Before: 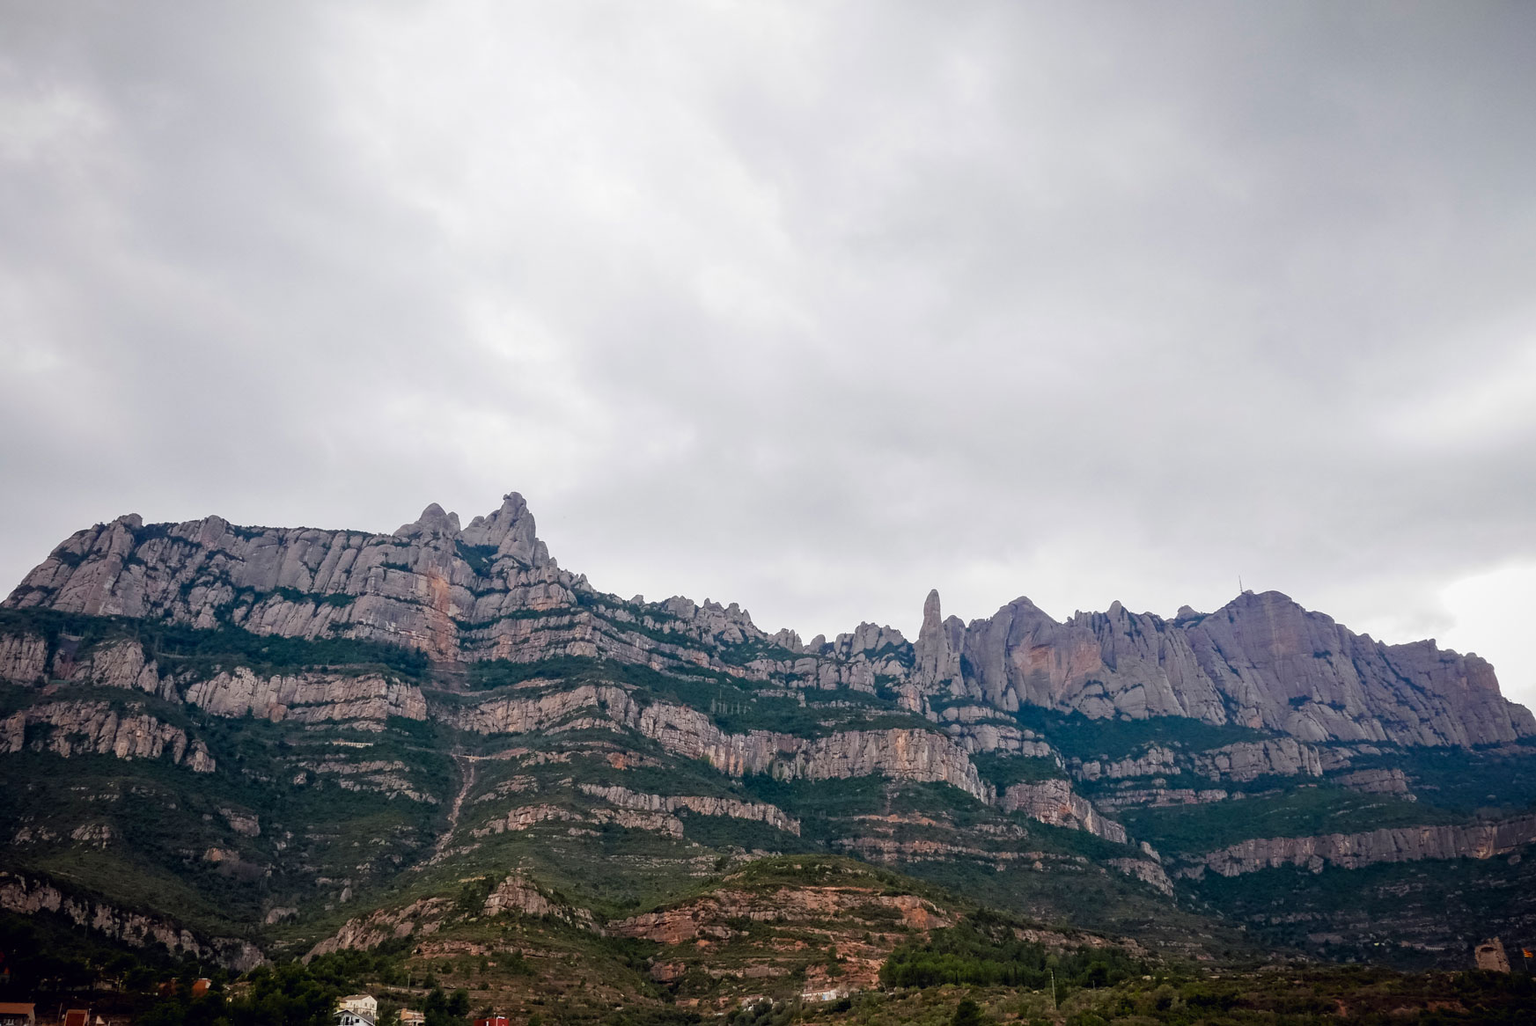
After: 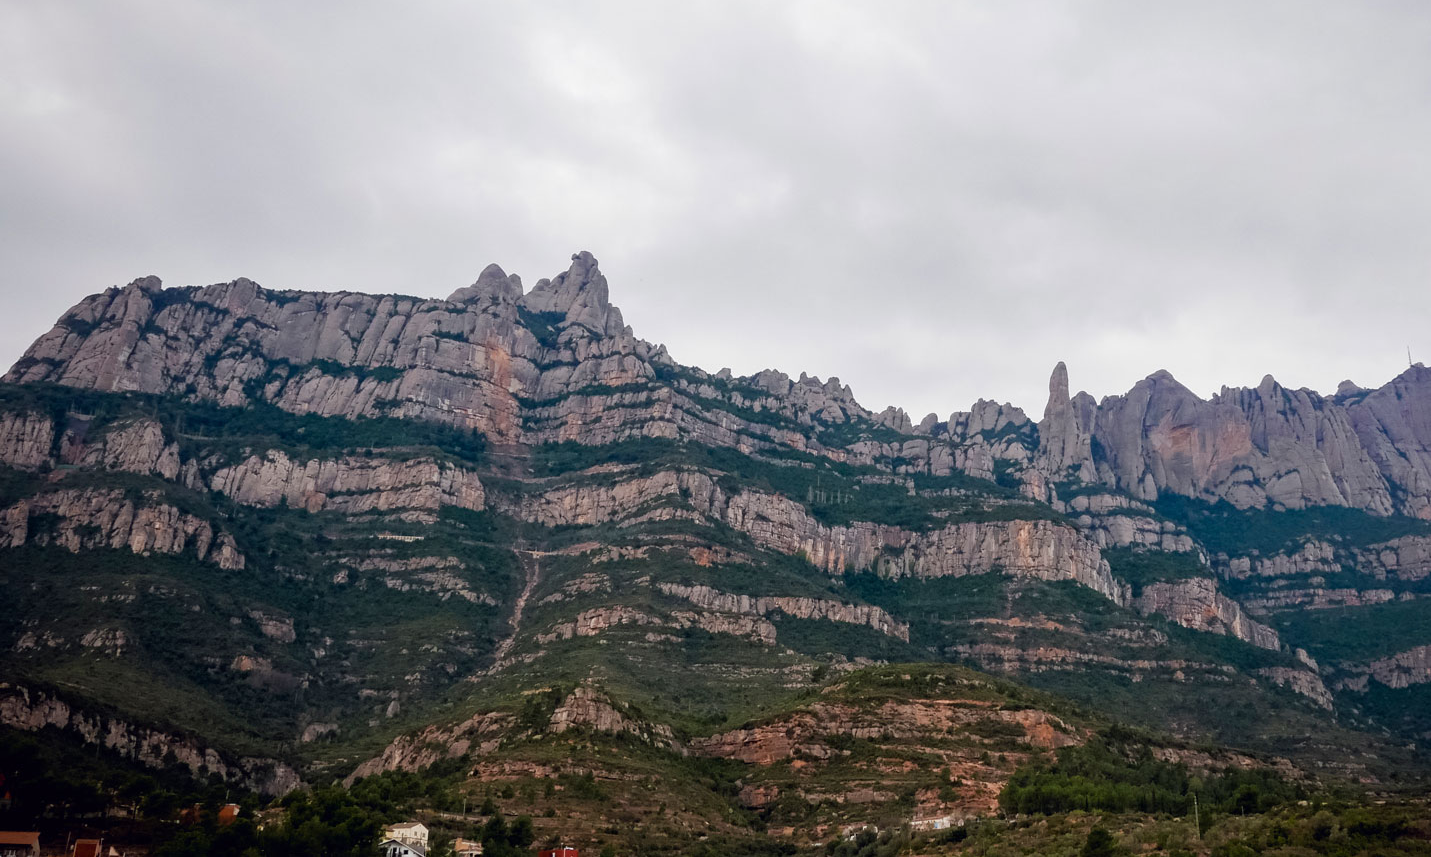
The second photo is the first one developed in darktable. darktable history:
crop: top 26.433%, right 17.992%
